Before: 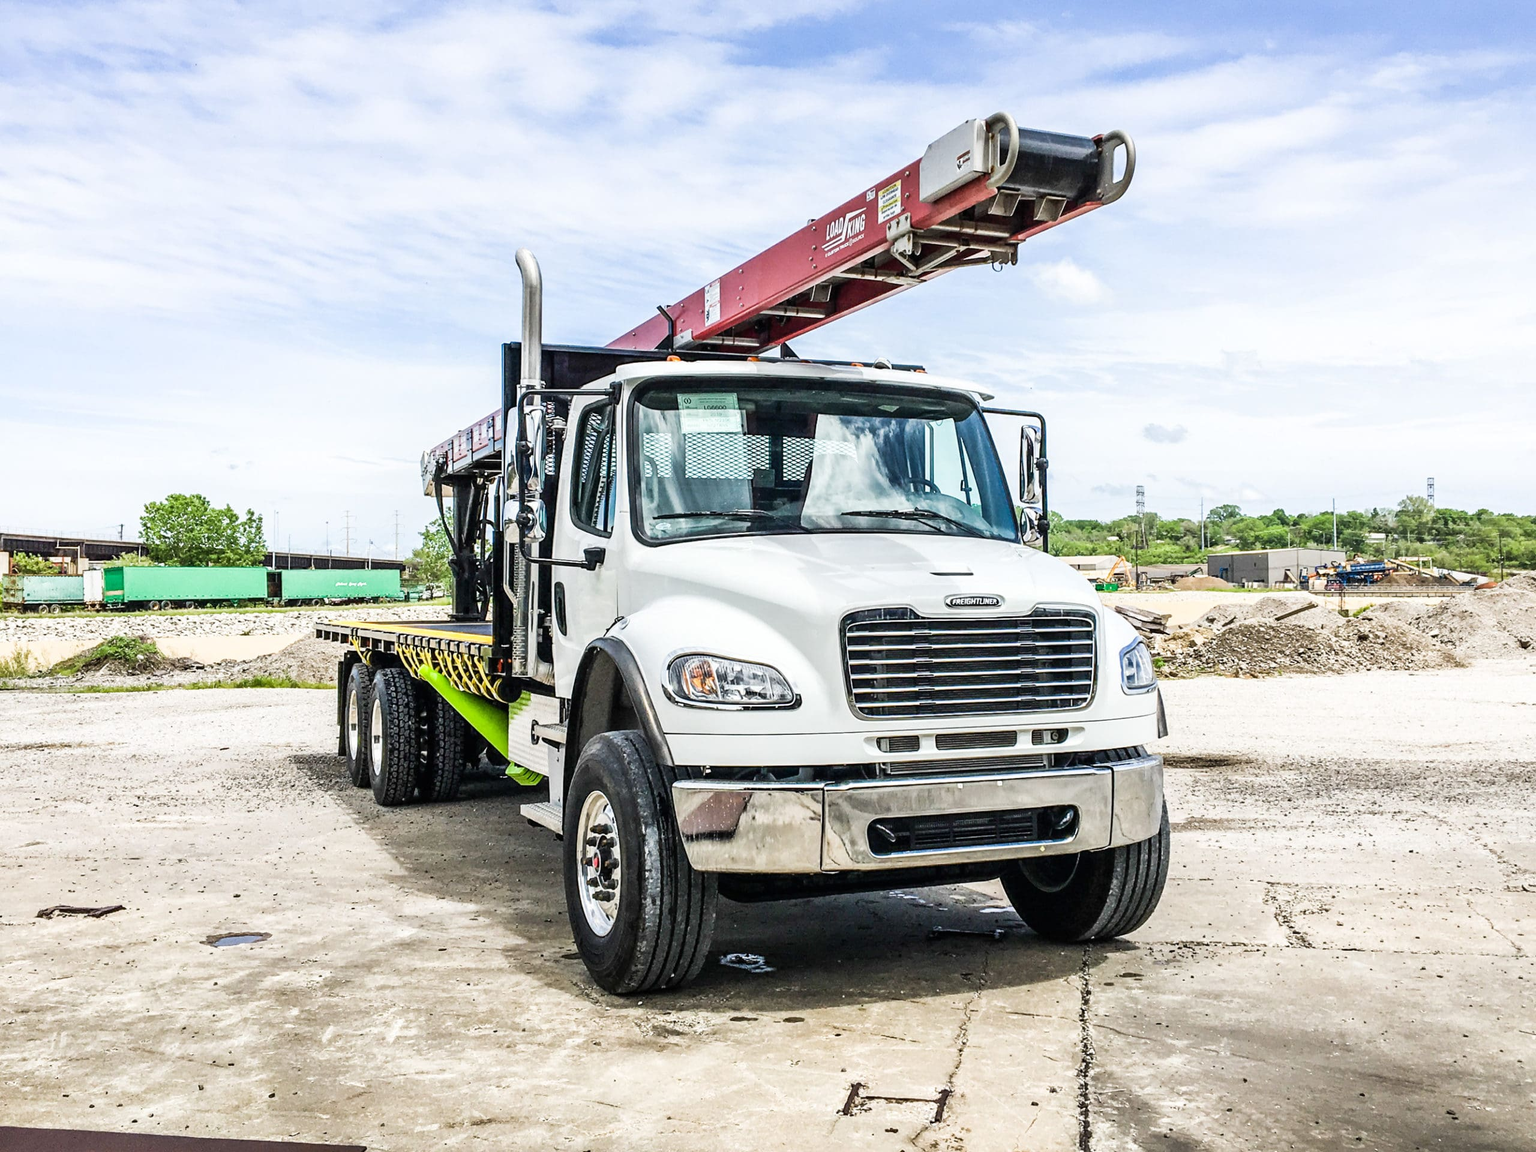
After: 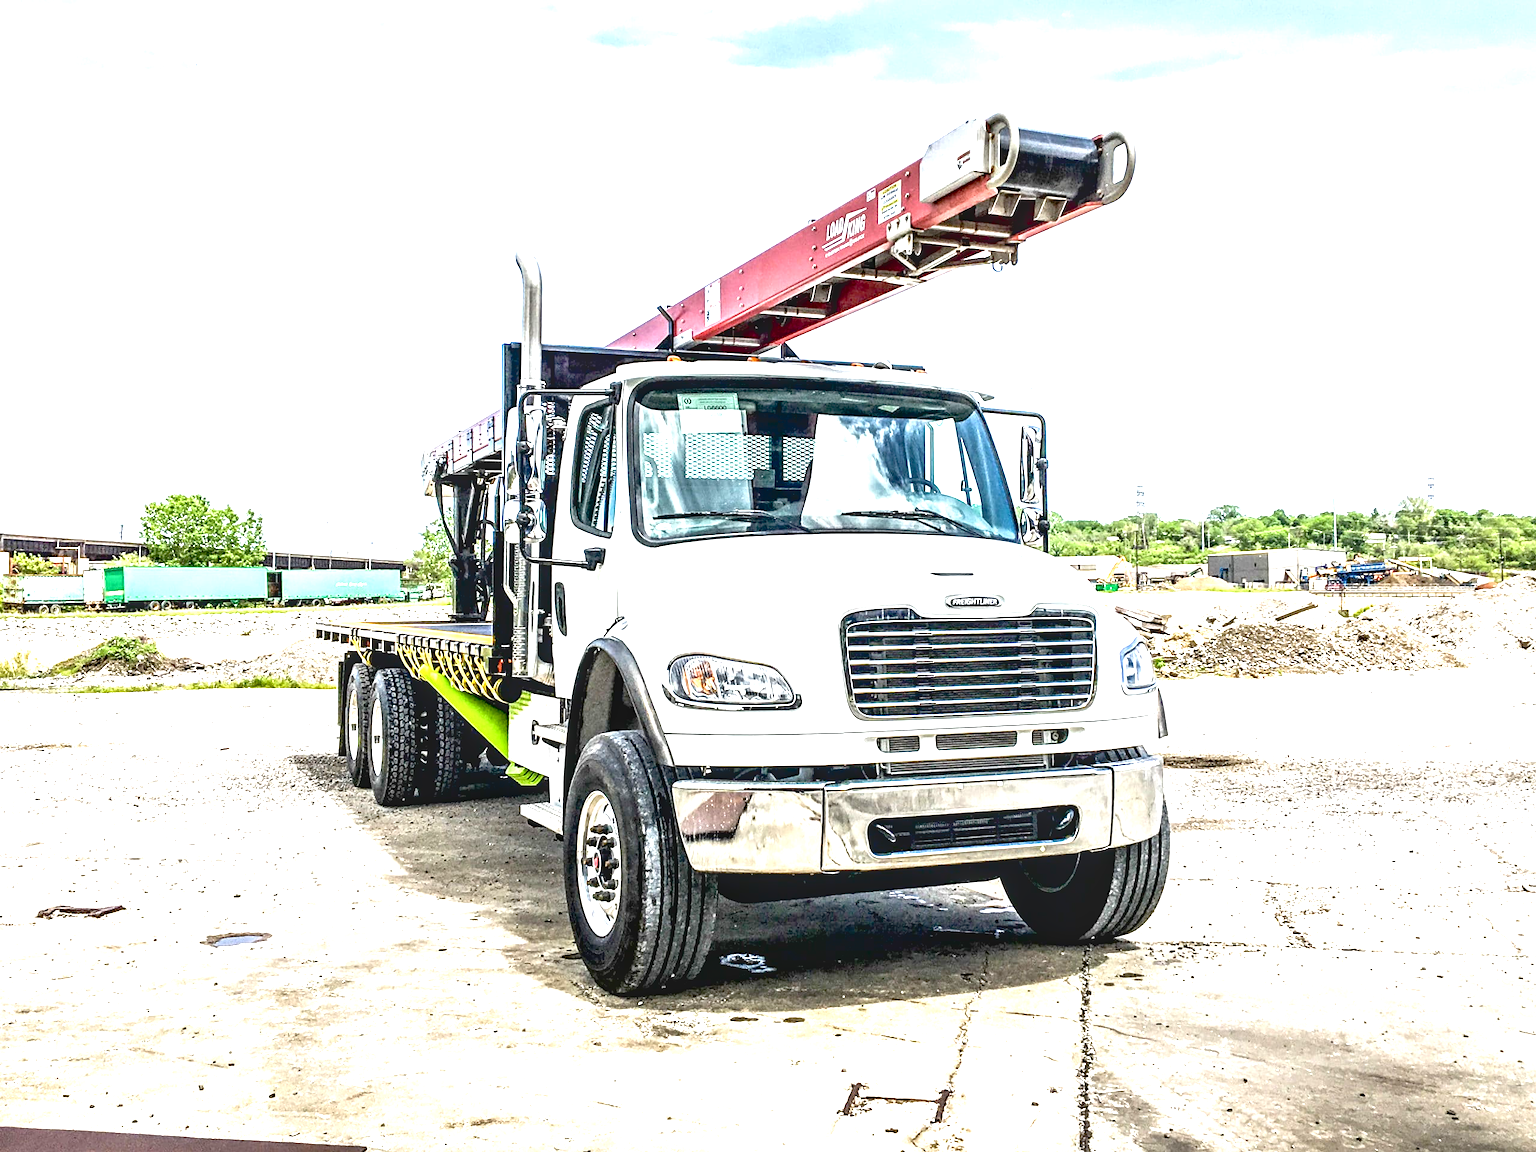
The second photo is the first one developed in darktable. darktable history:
exposure: black level correction 0.011, exposure 1.081 EV, compensate exposure bias true, compensate highlight preservation false
local contrast: on, module defaults
contrast brightness saturation: saturation -0.065
